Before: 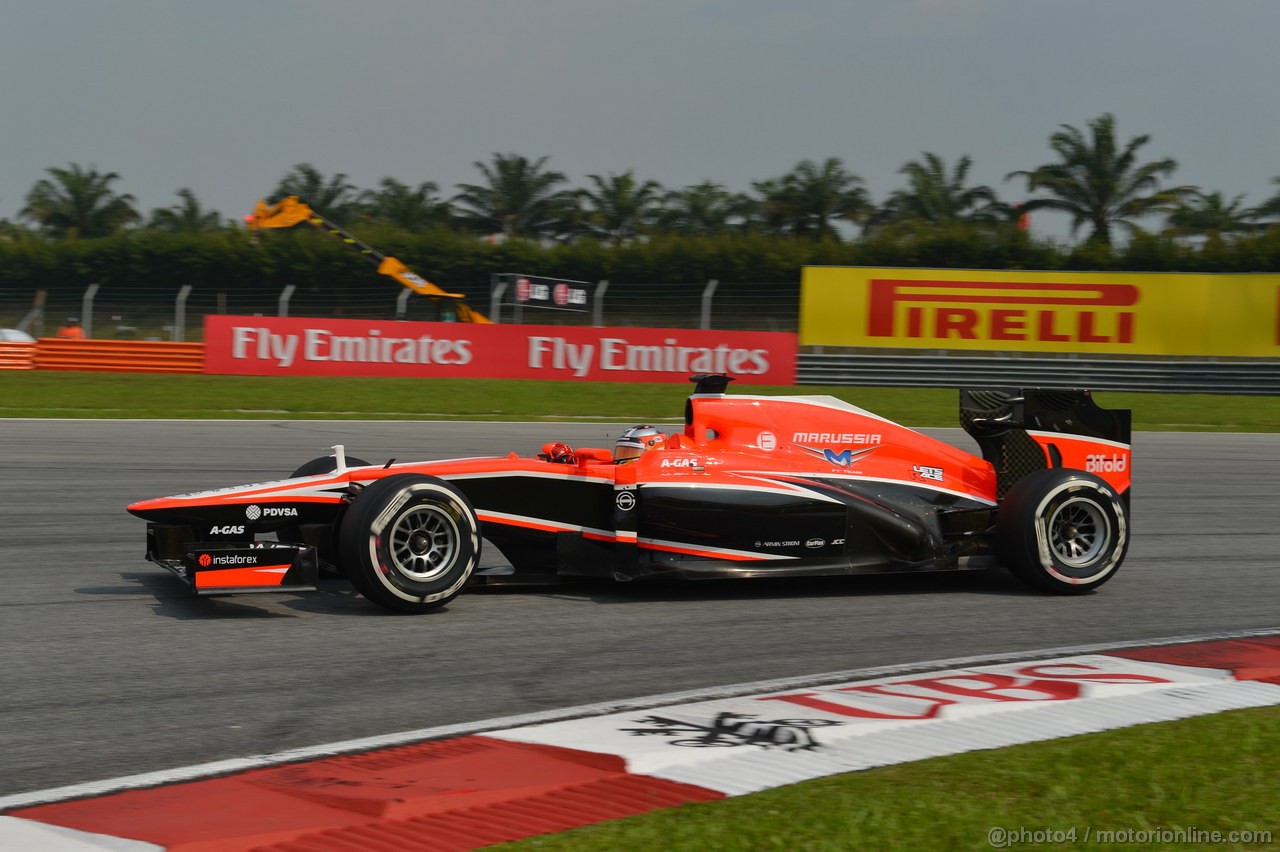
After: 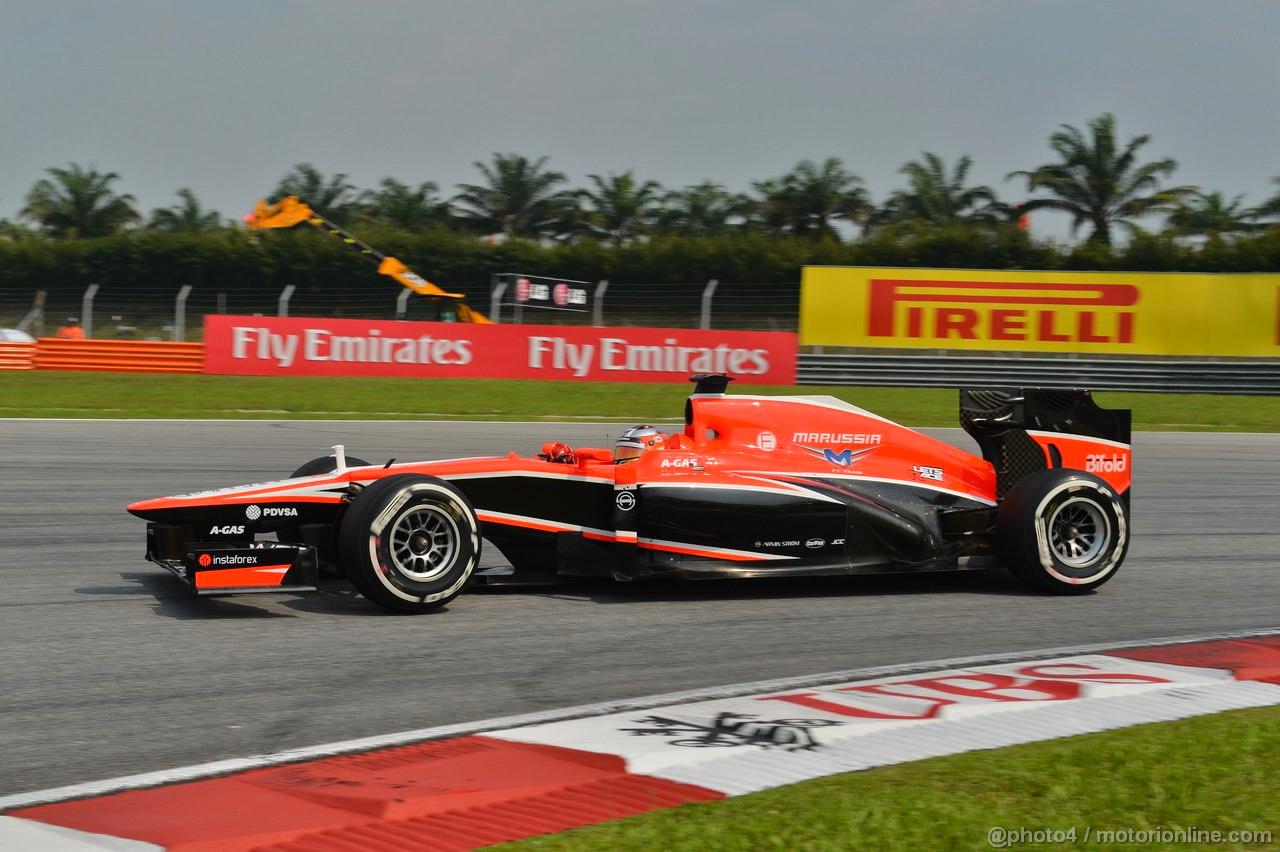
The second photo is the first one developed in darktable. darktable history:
tone equalizer: -8 EV 0.021 EV, -7 EV -0.037 EV, -6 EV 0.022 EV, -5 EV 0.031 EV, -4 EV 0.246 EV, -3 EV 0.641 EV, -2 EV 0.581 EV, -1 EV 0.181 EV, +0 EV 0.044 EV
